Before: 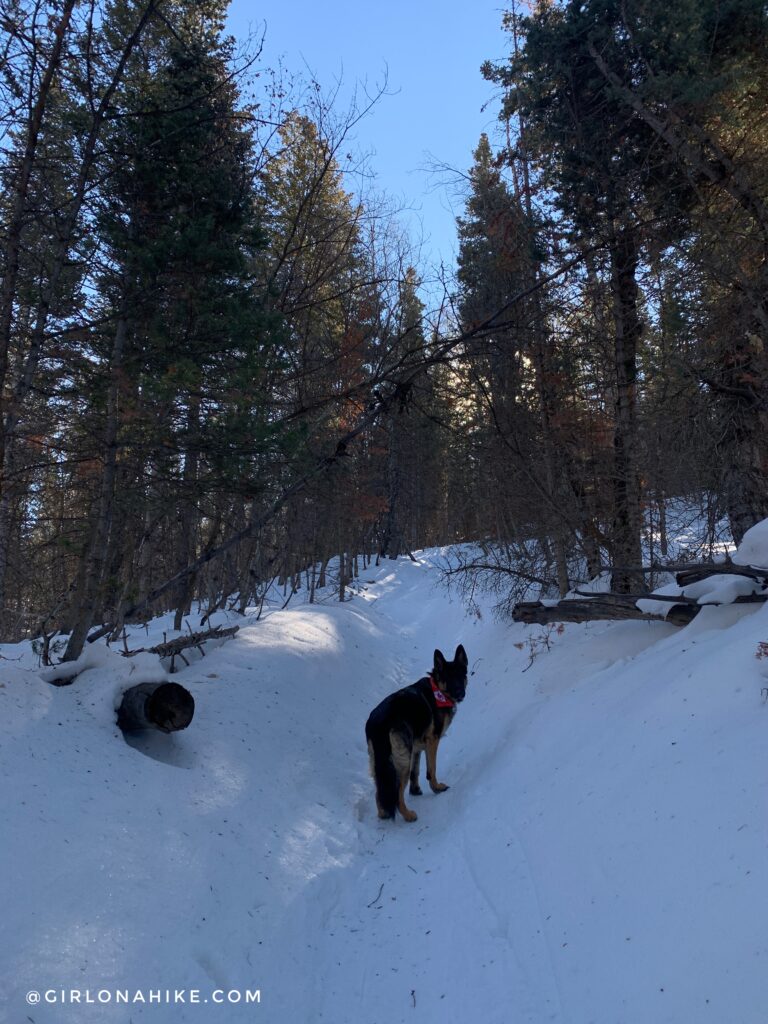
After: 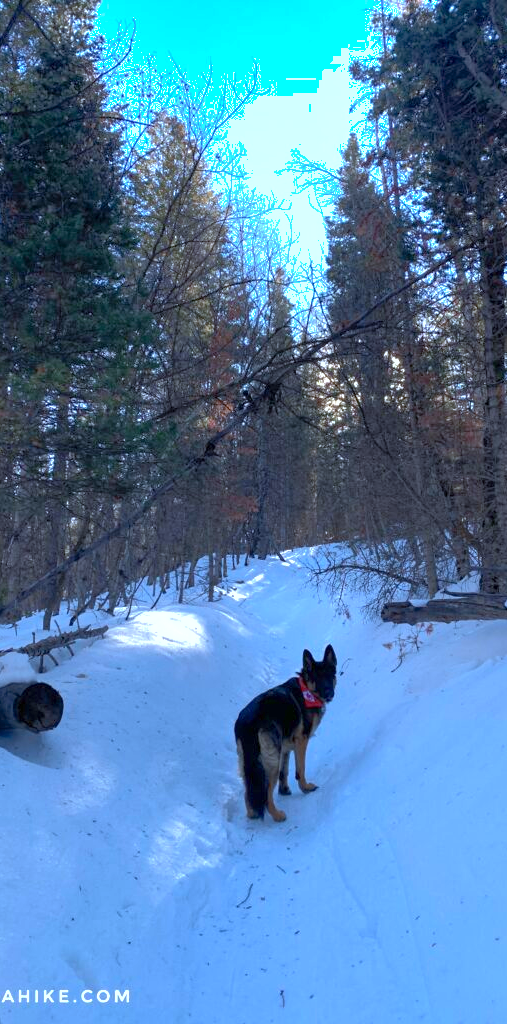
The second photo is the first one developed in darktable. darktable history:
crop: left 17.074%, right 16.787%
exposure: exposure 1.001 EV, compensate highlight preservation false
color calibration: x 0.37, y 0.377, temperature 4300.97 K
color correction: highlights a* -0.119, highlights b* -5.83, shadows a* -0.134, shadows b* -0.073
shadows and highlights: on, module defaults
